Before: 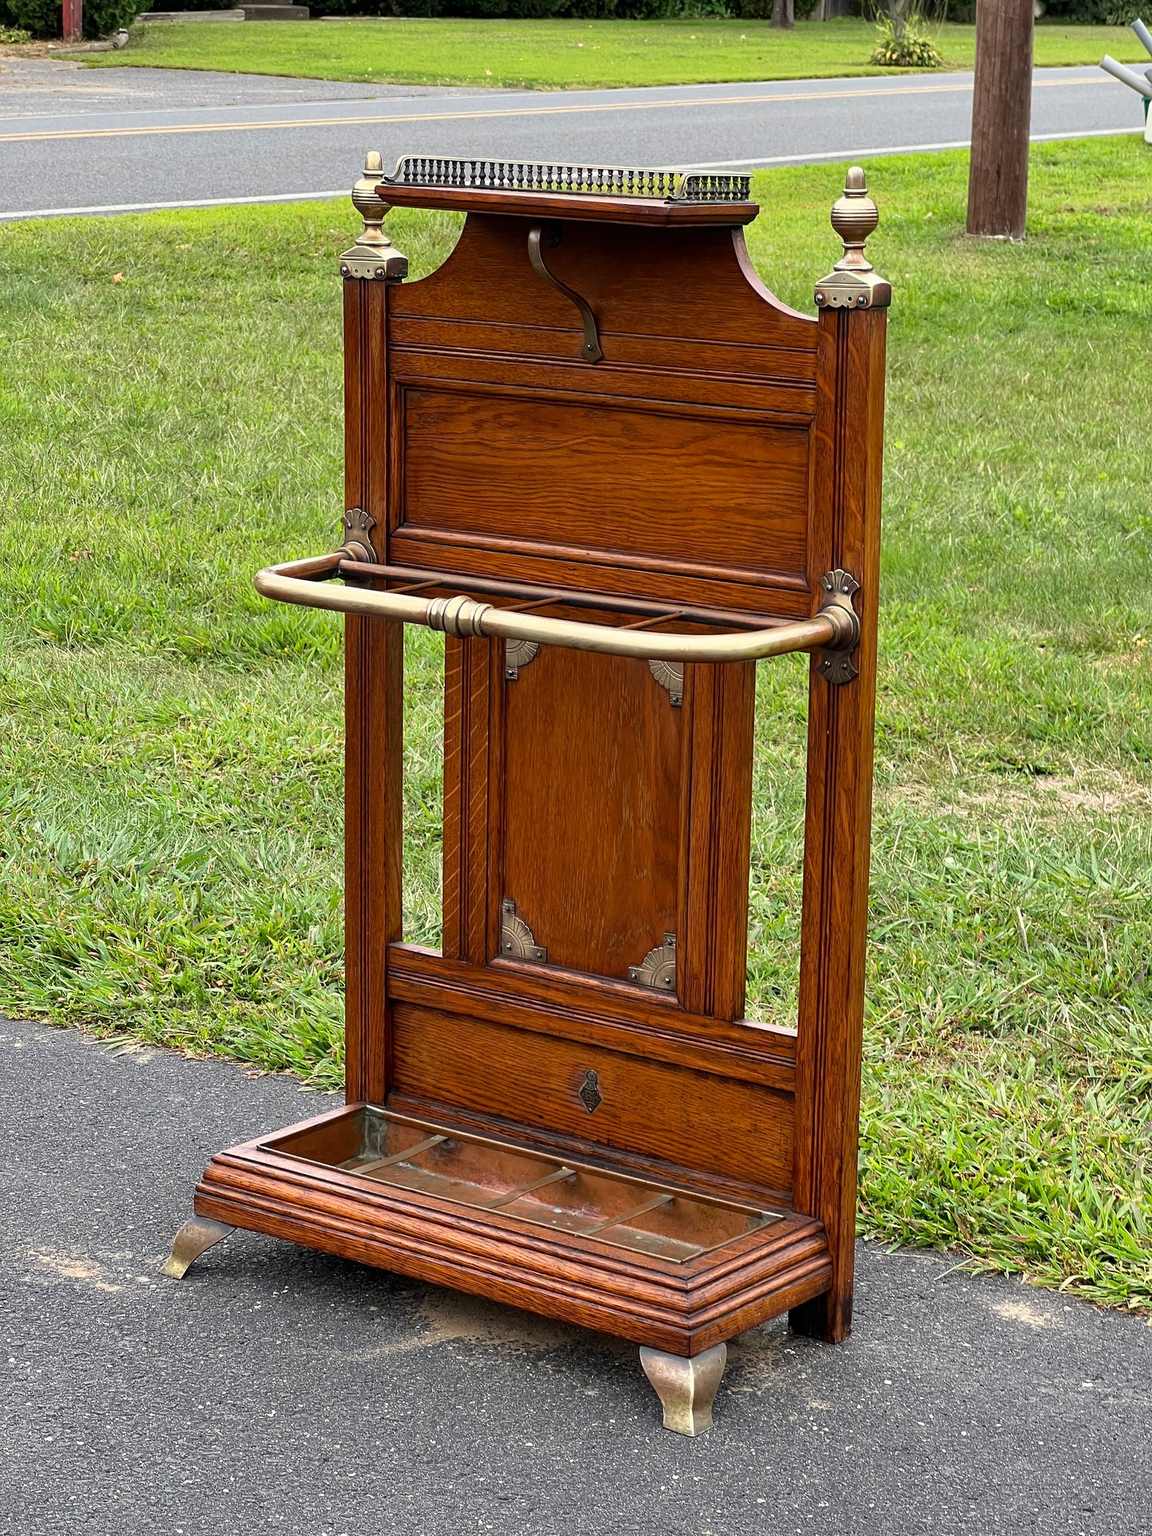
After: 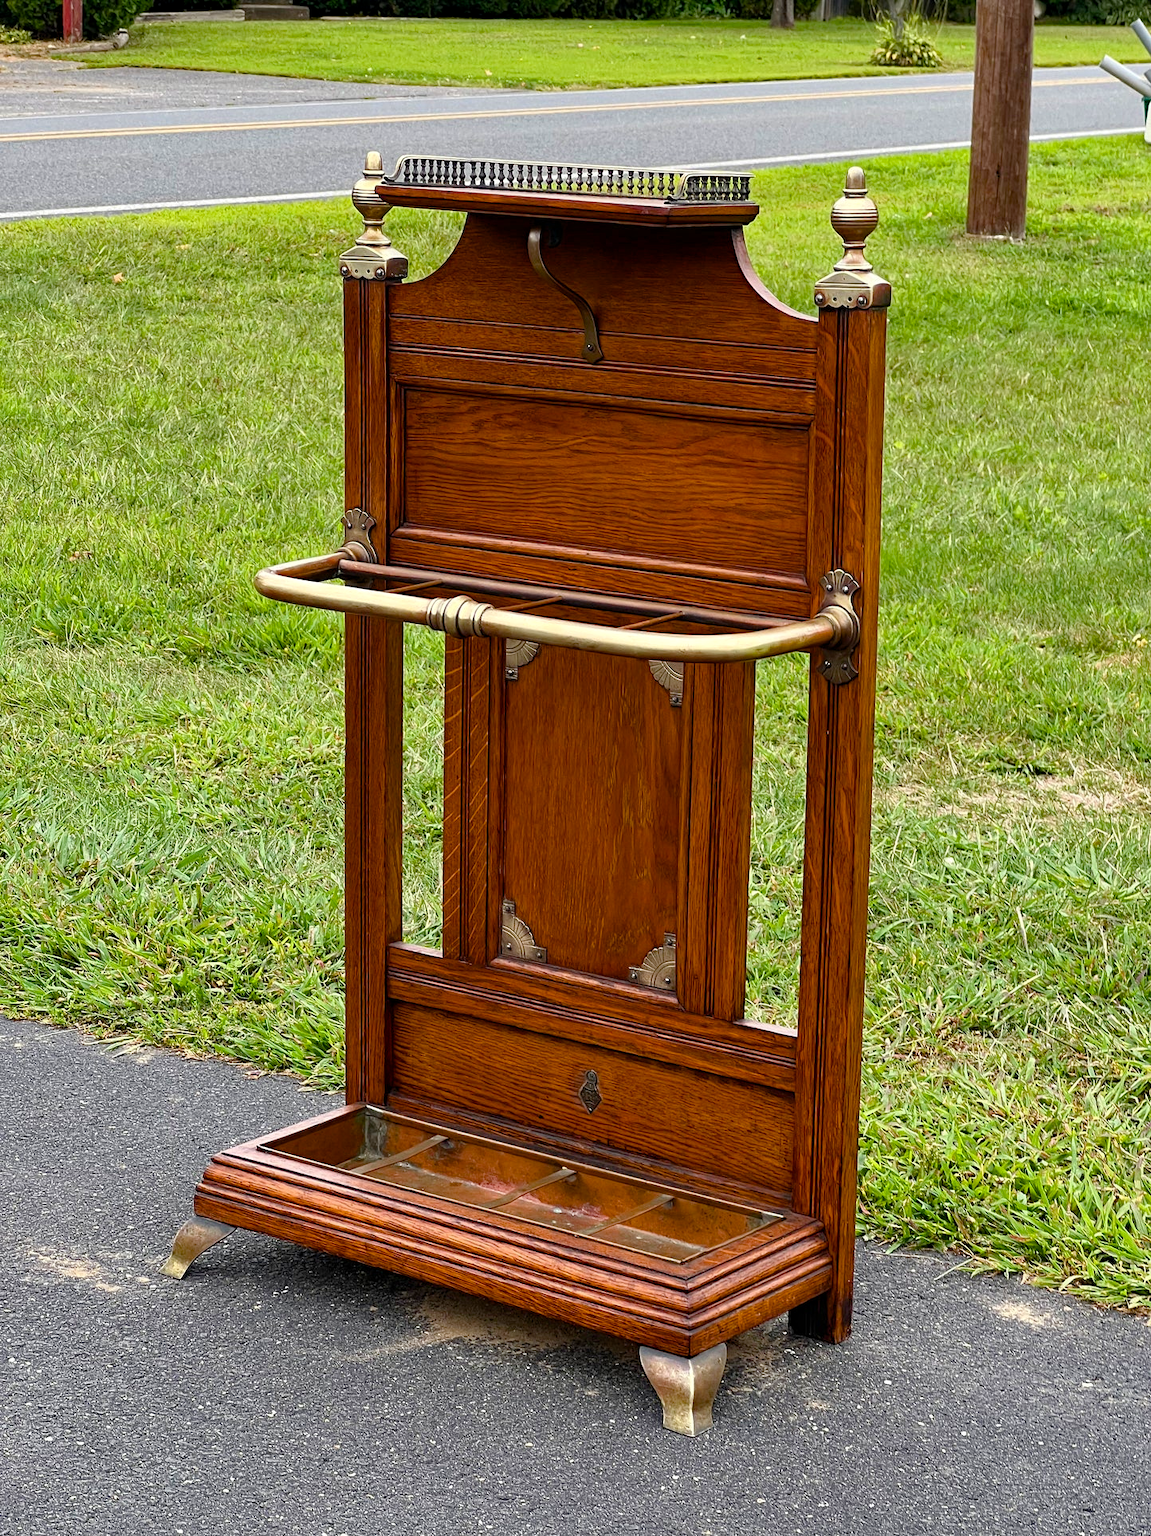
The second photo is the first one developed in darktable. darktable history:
haze removal: compatibility mode true, adaptive false
color balance rgb: perceptual saturation grading › global saturation 25.012%, perceptual saturation grading › highlights -28.808%, perceptual saturation grading › shadows 33.148%
